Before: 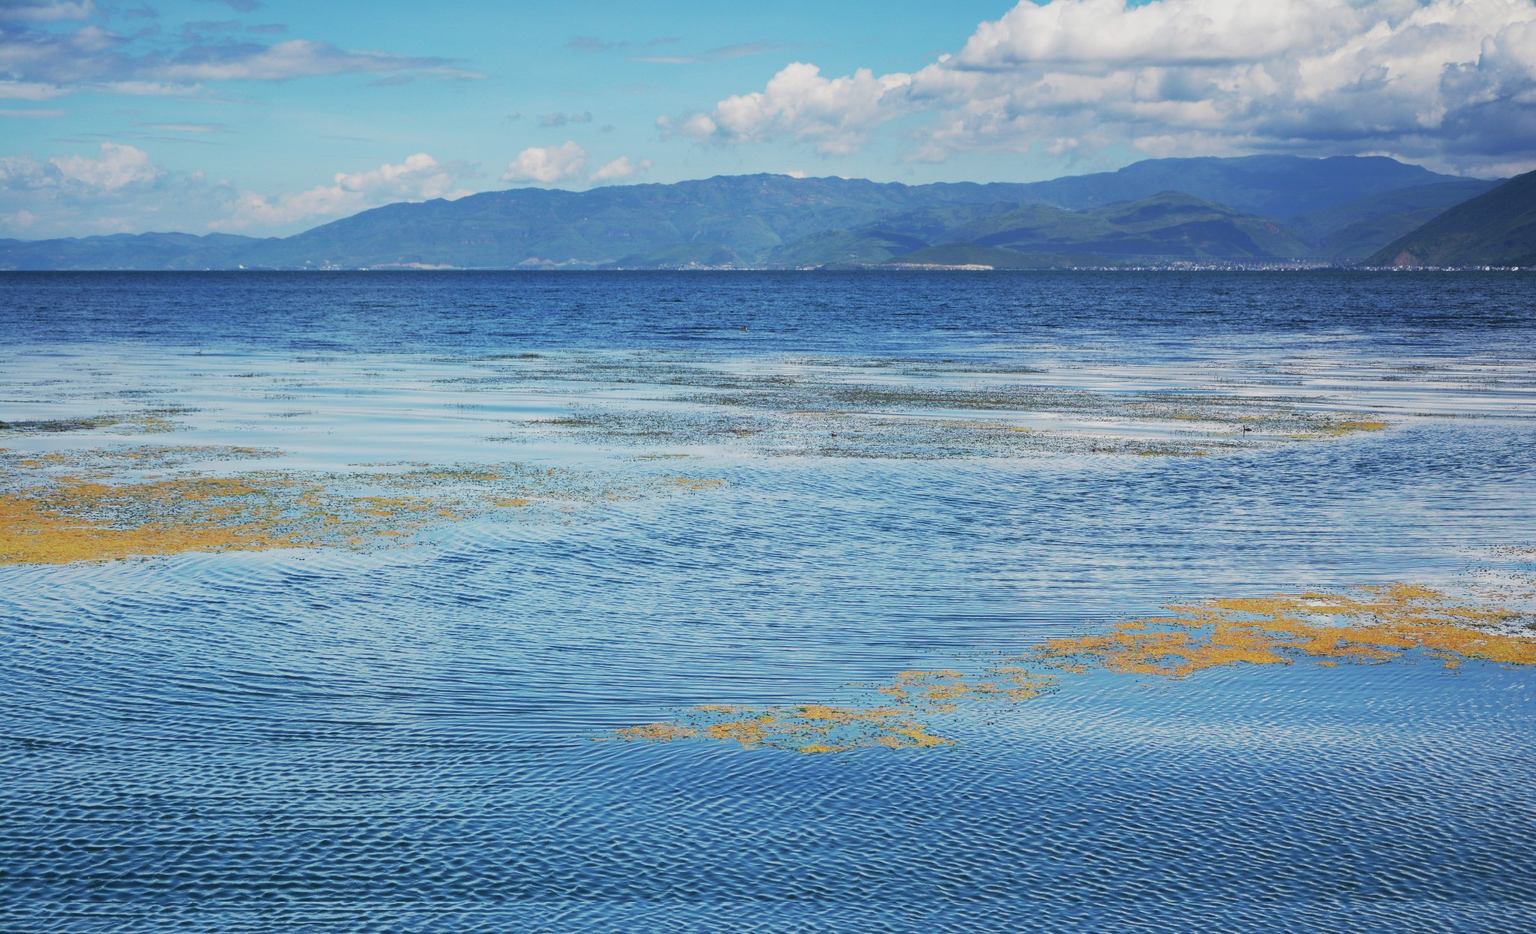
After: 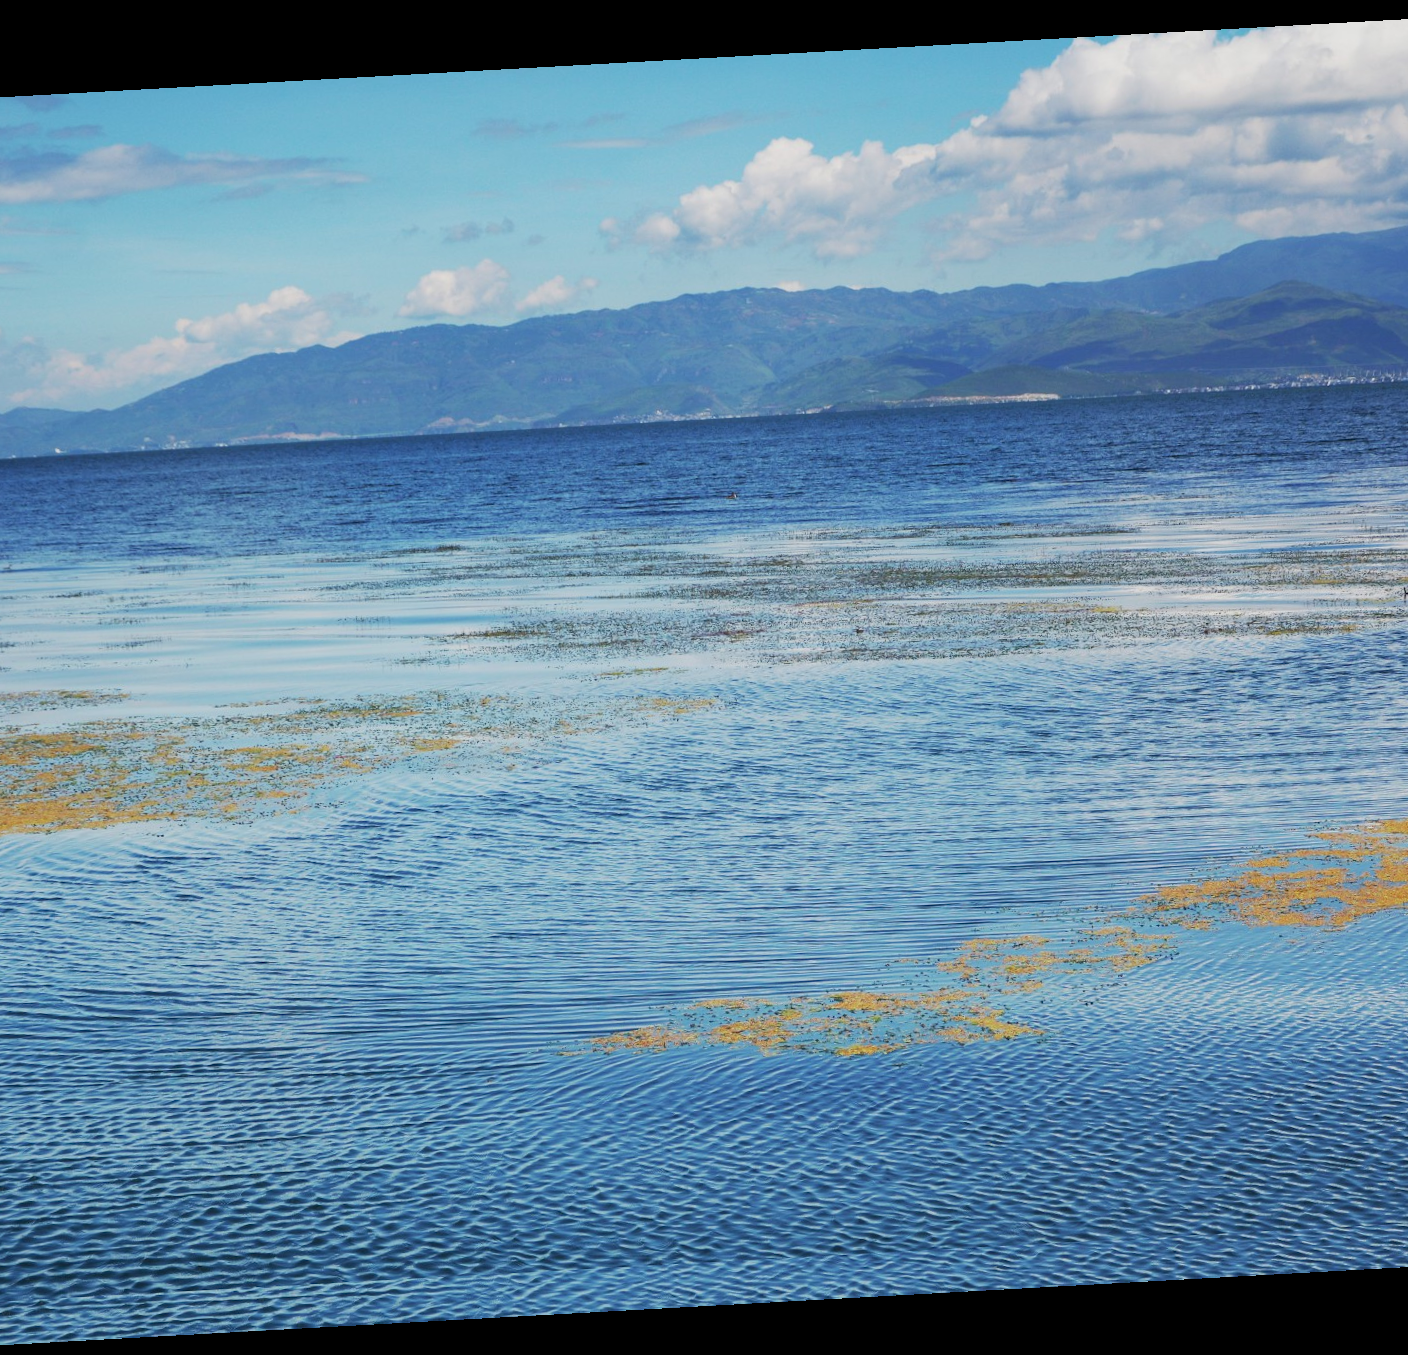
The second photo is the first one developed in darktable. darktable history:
crop and rotate: left 13.409%, right 19.924%
rotate and perspective: rotation -3.18°, automatic cropping off
